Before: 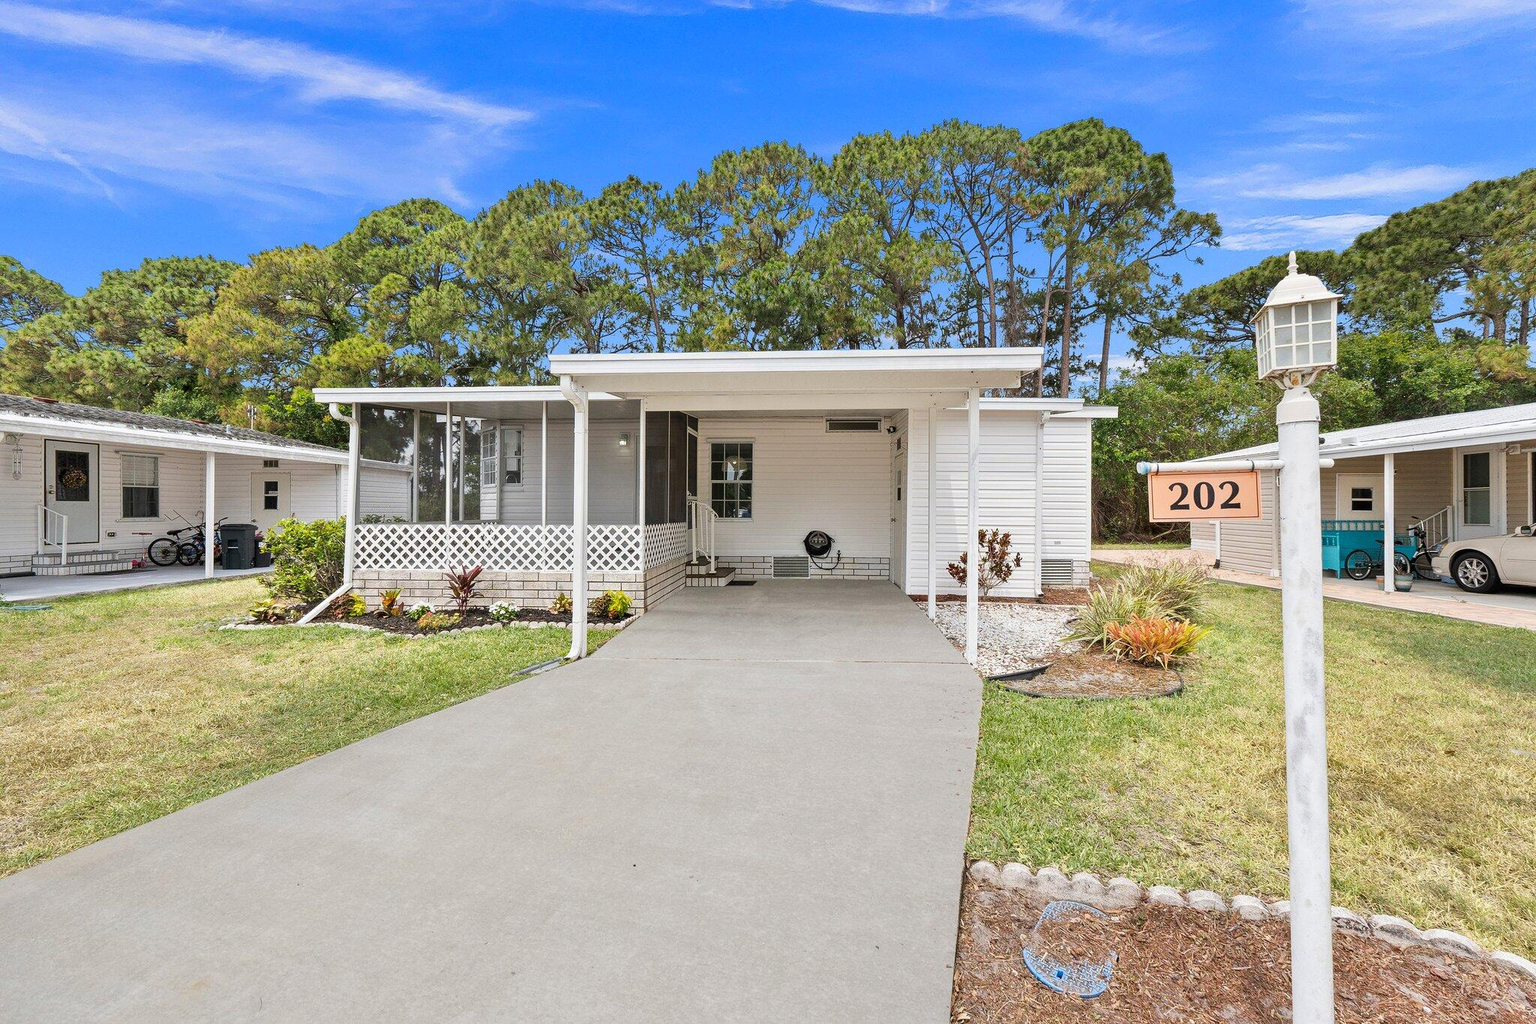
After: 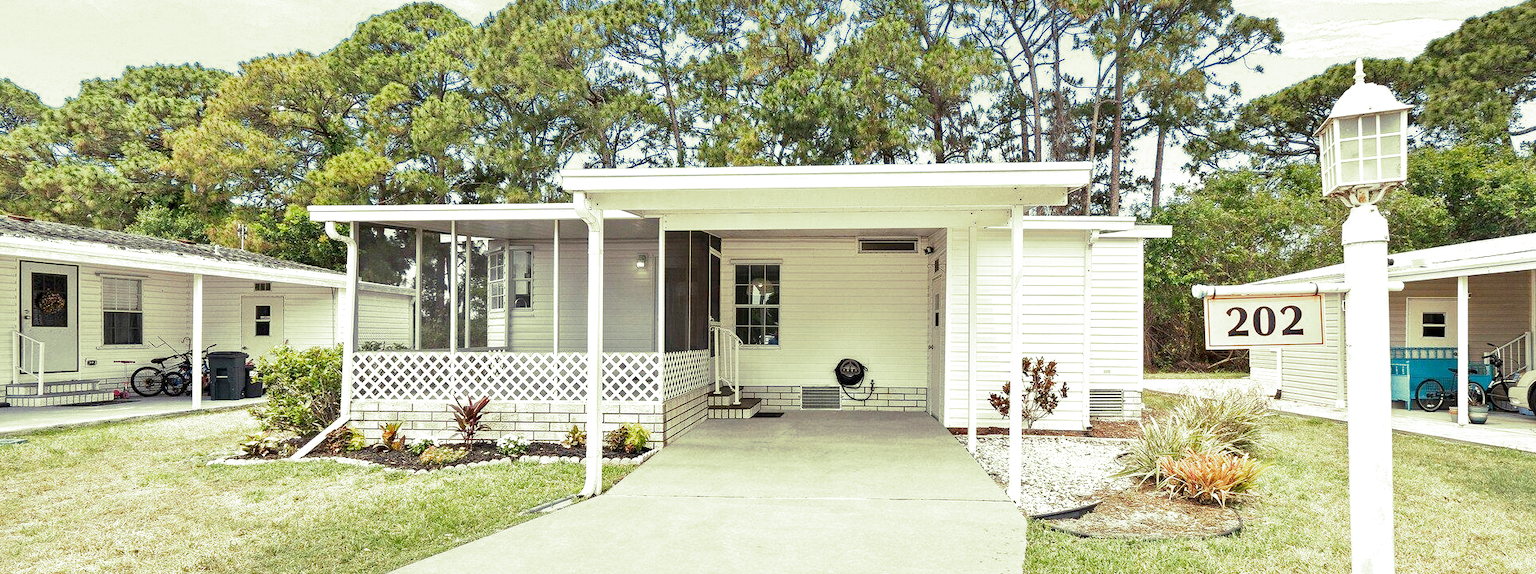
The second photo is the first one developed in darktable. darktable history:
color balance: mode lift, gamma, gain (sRGB), lift [0.97, 1, 1, 1], gamma [1.03, 1, 1, 1]
split-toning: shadows › hue 290.82°, shadows › saturation 0.34, highlights › saturation 0.38, balance 0, compress 50%
exposure: exposure 0.564 EV, compensate highlight preservation false
crop: left 1.744%, top 19.225%, right 5.069%, bottom 28.357%
